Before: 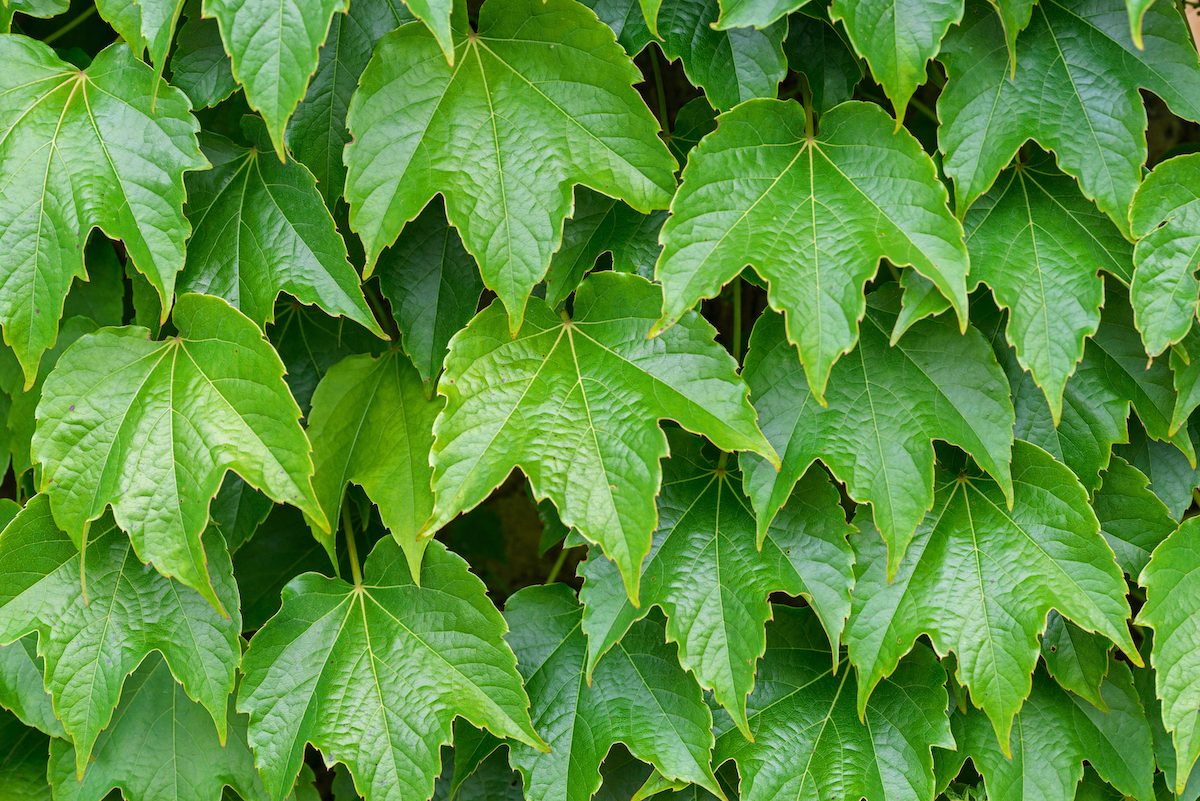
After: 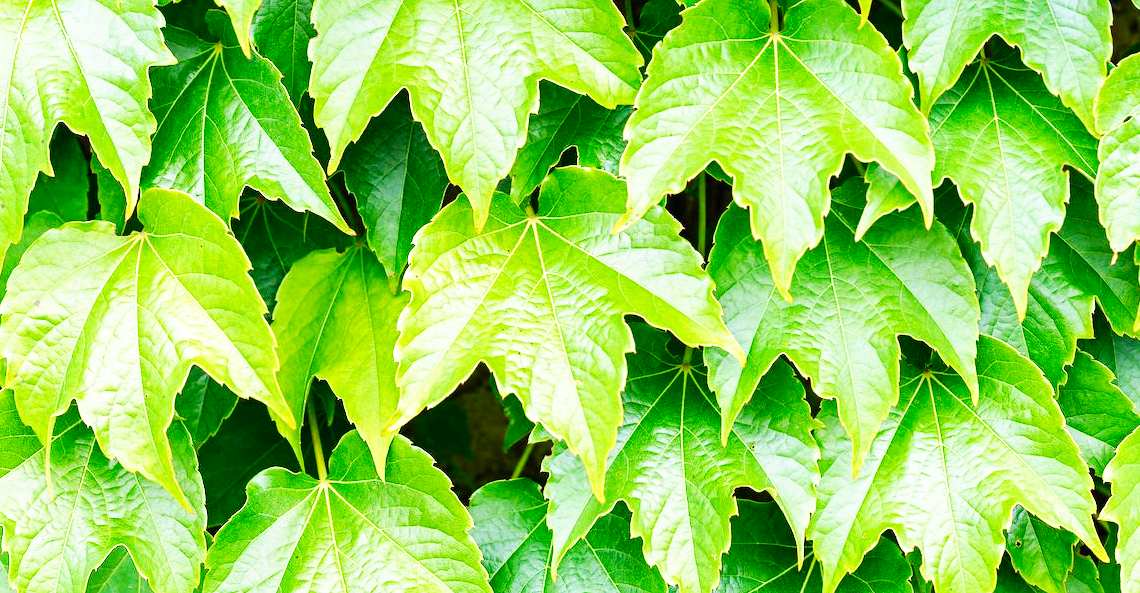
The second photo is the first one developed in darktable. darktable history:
exposure: exposure 0.2 EV, compensate highlight preservation false
crop and rotate: left 2.991%, top 13.302%, right 1.981%, bottom 12.636%
base curve: curves: ch0 [(0, 0) (0.007, 0.004) (0.027, 0.03) (0.046, 0.07) (0.207, 0.54) (0.442, 0.872) (0.673, 0.972) (1, 1)], preserve colors none
